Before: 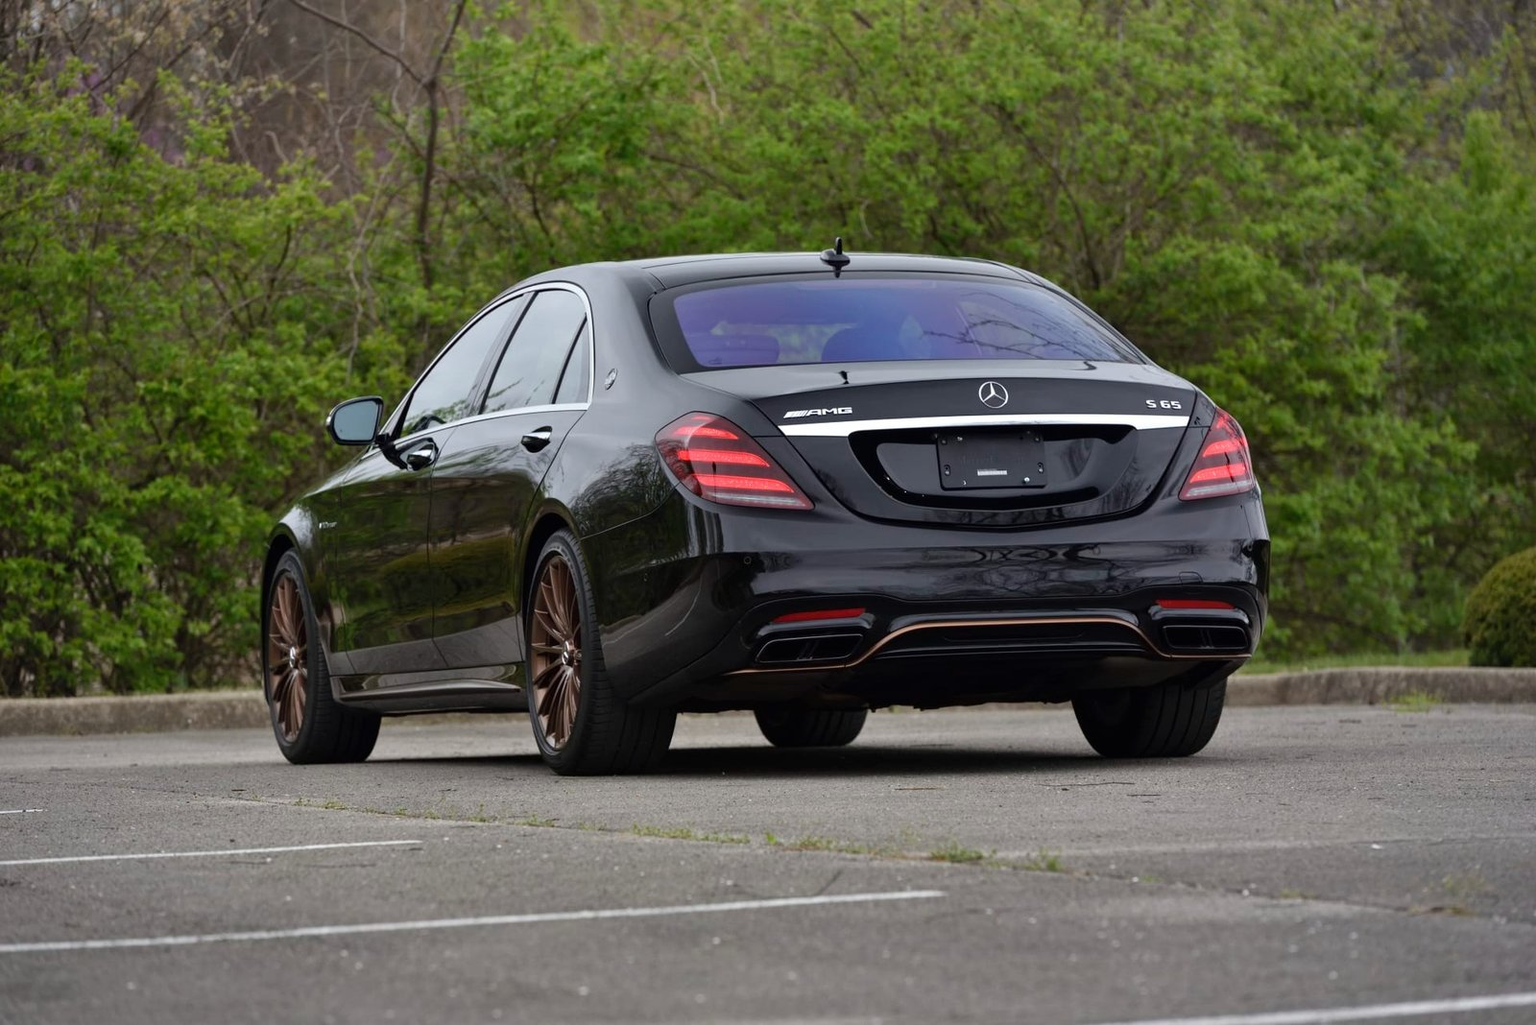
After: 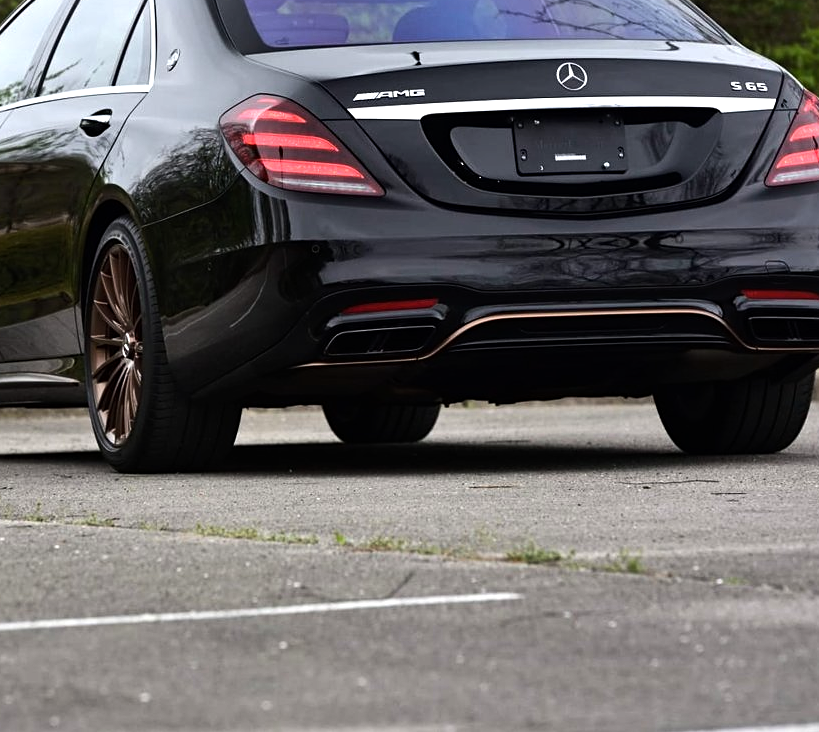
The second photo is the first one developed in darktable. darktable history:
tone equalizer: -8 EV -0.781 EV, -7 EV -0.685 EV, -6 EV -0.634 EV, -5 EV -0.366 EV, -3 EV 0.387 EV, -2 EV 0.6 EV, -1 EV 0.698 EV, +0 EV 0.773 EV, edges refinement/feathering 500, mask exposure compensation -1.57 EV, preserve details no
sharpen: amount 0.202
crop and rotate: left 28.944%, top 31.393%, right 19.864%
contrast equalizer: octaves 7, y [[0.5, 0.504, 0.515, 0.527, 0.535, 0.534], [0.5 ×6], [0.491, 0.387, 0.179, 0.068, 0.068, 0.068], [0 ×5, 0.023], [0 ×6]], mix 0.159
